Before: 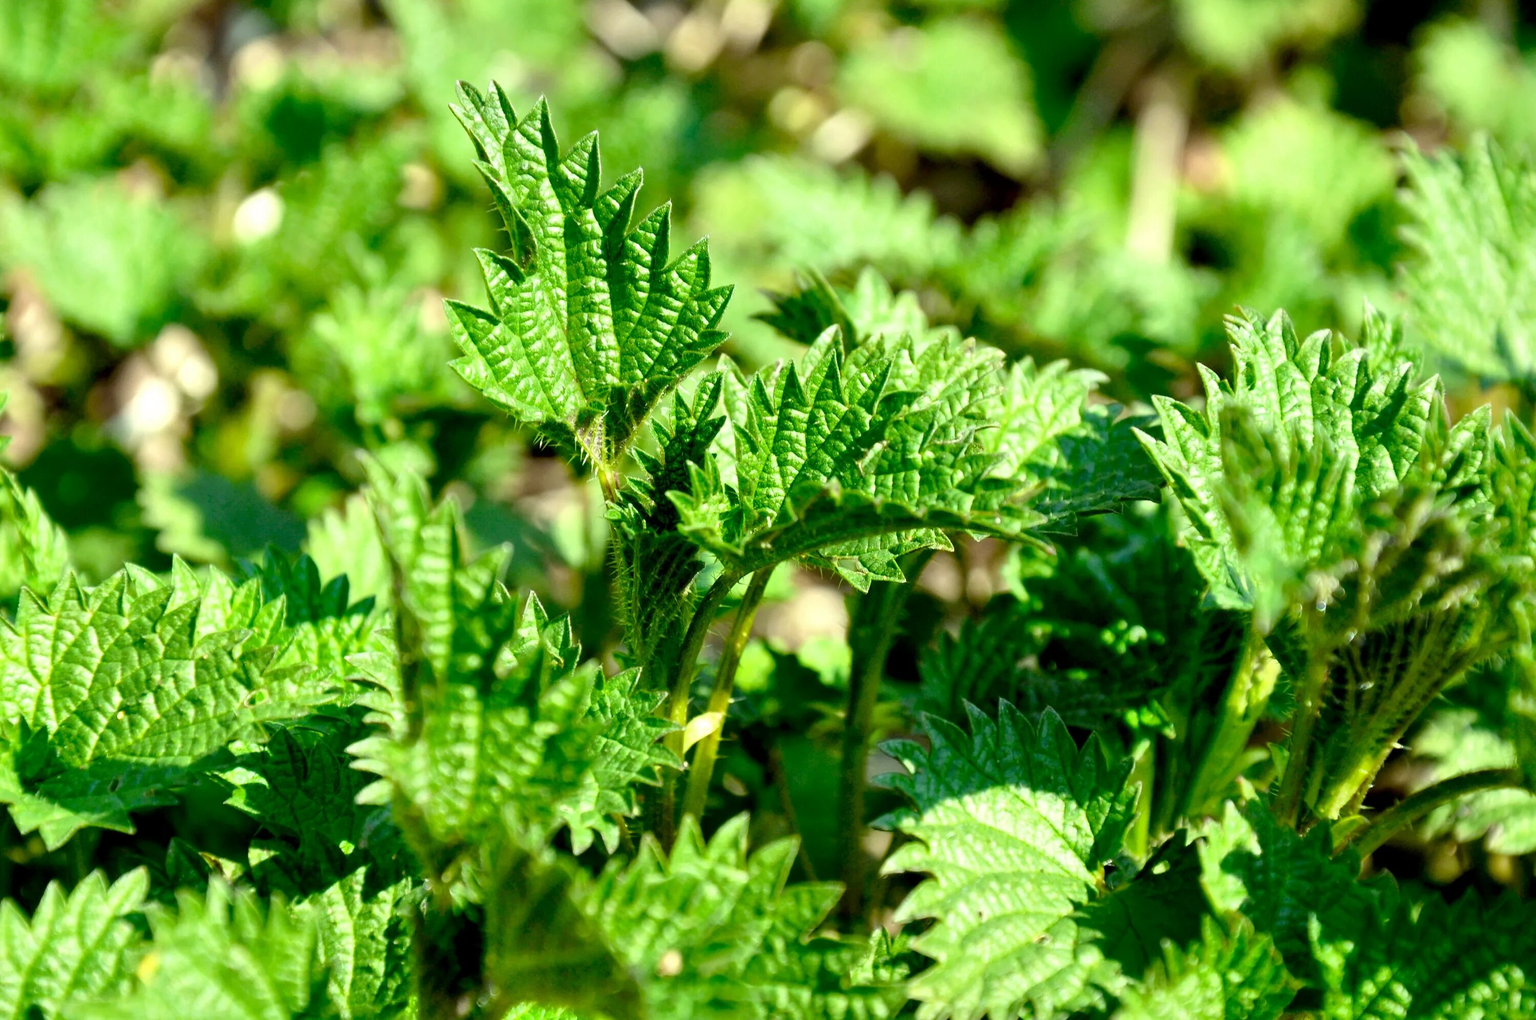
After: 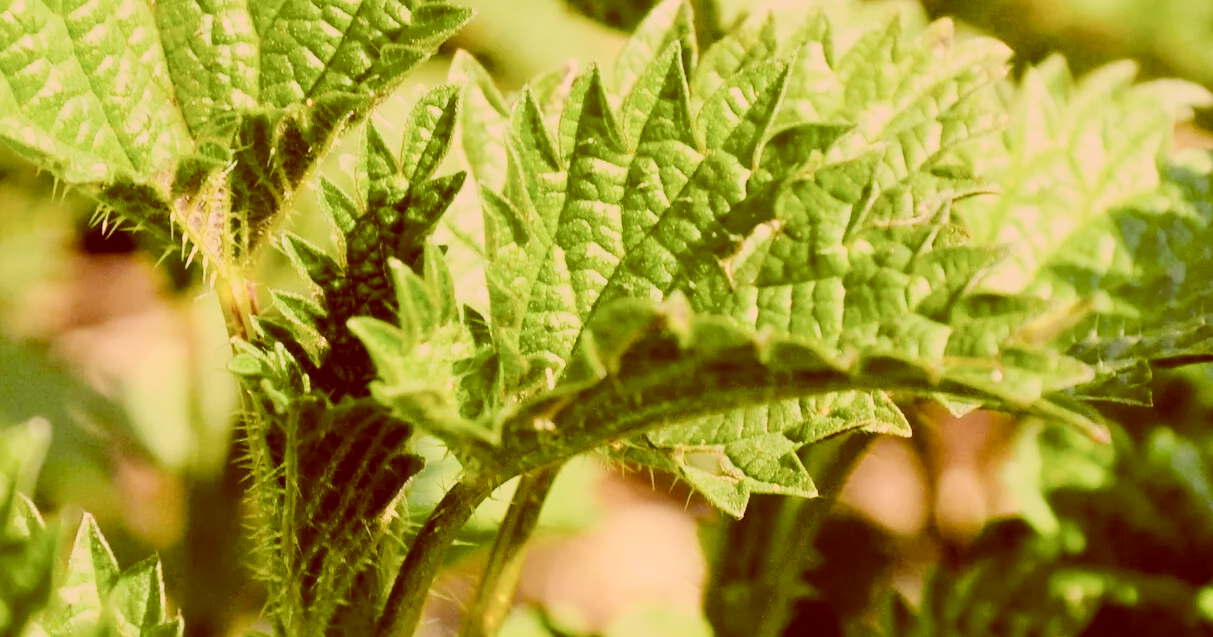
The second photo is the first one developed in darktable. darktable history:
color balance rgb: shadows lift › chroma 2%, shadows lift › hue 247.2°, power › chroma 0.3%, power › hue 25.2°, highlights gain › chroma 3%, highlights gain › hue 60°, global offset › luminance 2%, perceptual saturation grading › global saturation 20%, perceptual saturation grading › highlights -20%, perceptual saturation grading › shadows 30%
rotate and perspective: automatic cropping off
filmic rgb: black relative exposure -7.15 EV, white relative exposure 5.36 EV, hardness 3.02
contrast brightness saturation: contrast 0.24, brightness 0.09
crop: left 31.751%, top 32.172%, right 27.8%, bottom 35.83%
white balance: emerald 1
color correction: highlights a* 9.03, highlights b* 8.71, shadows a* 40, shadows b* 40, saturation 0.8
rgb levels: preserve colors sum RGB, levels [[0.038, 0.433, 0.934], [0, 0.5, 1], [0, 0.5, 1]]
